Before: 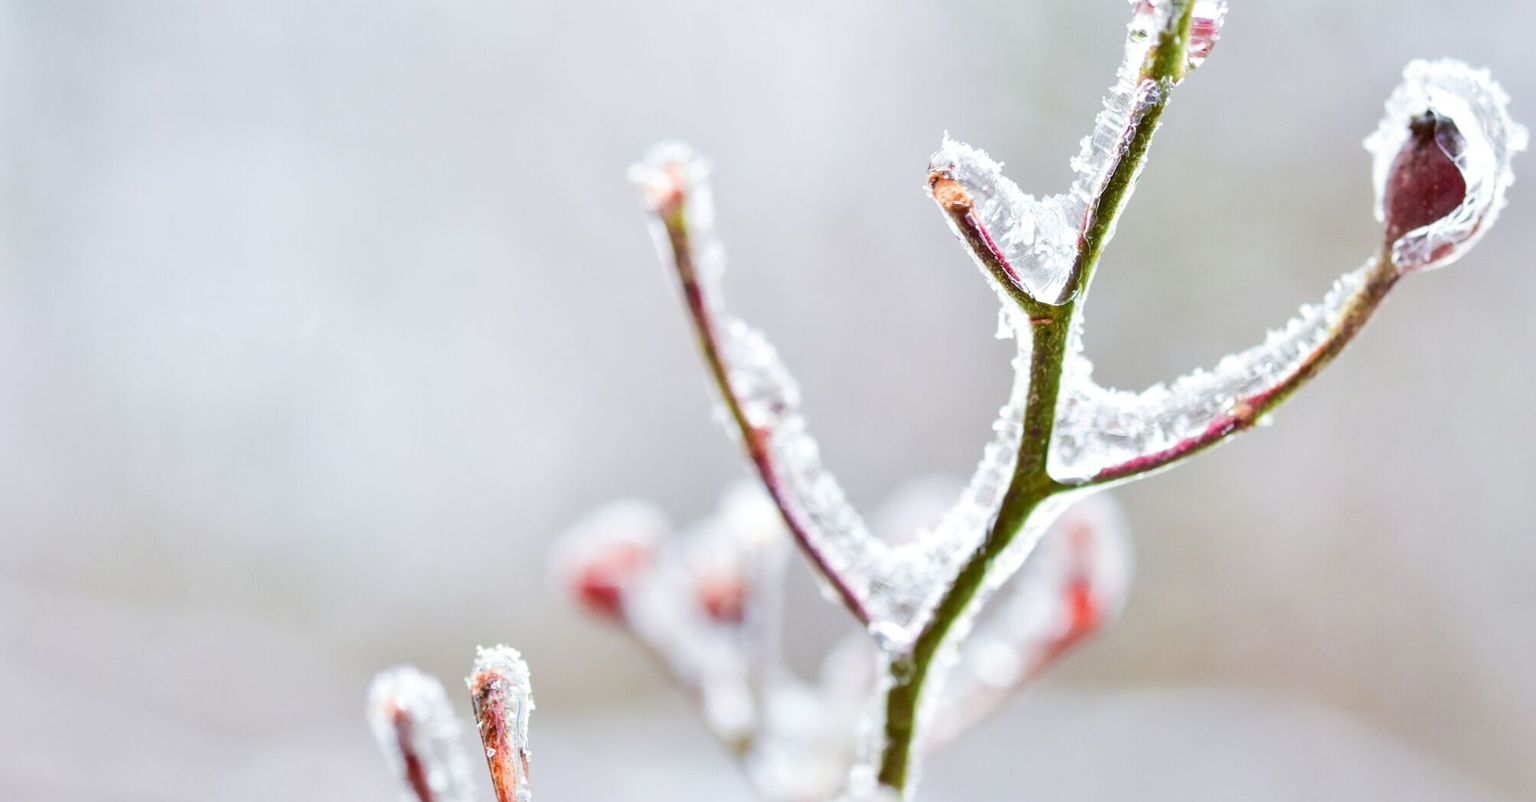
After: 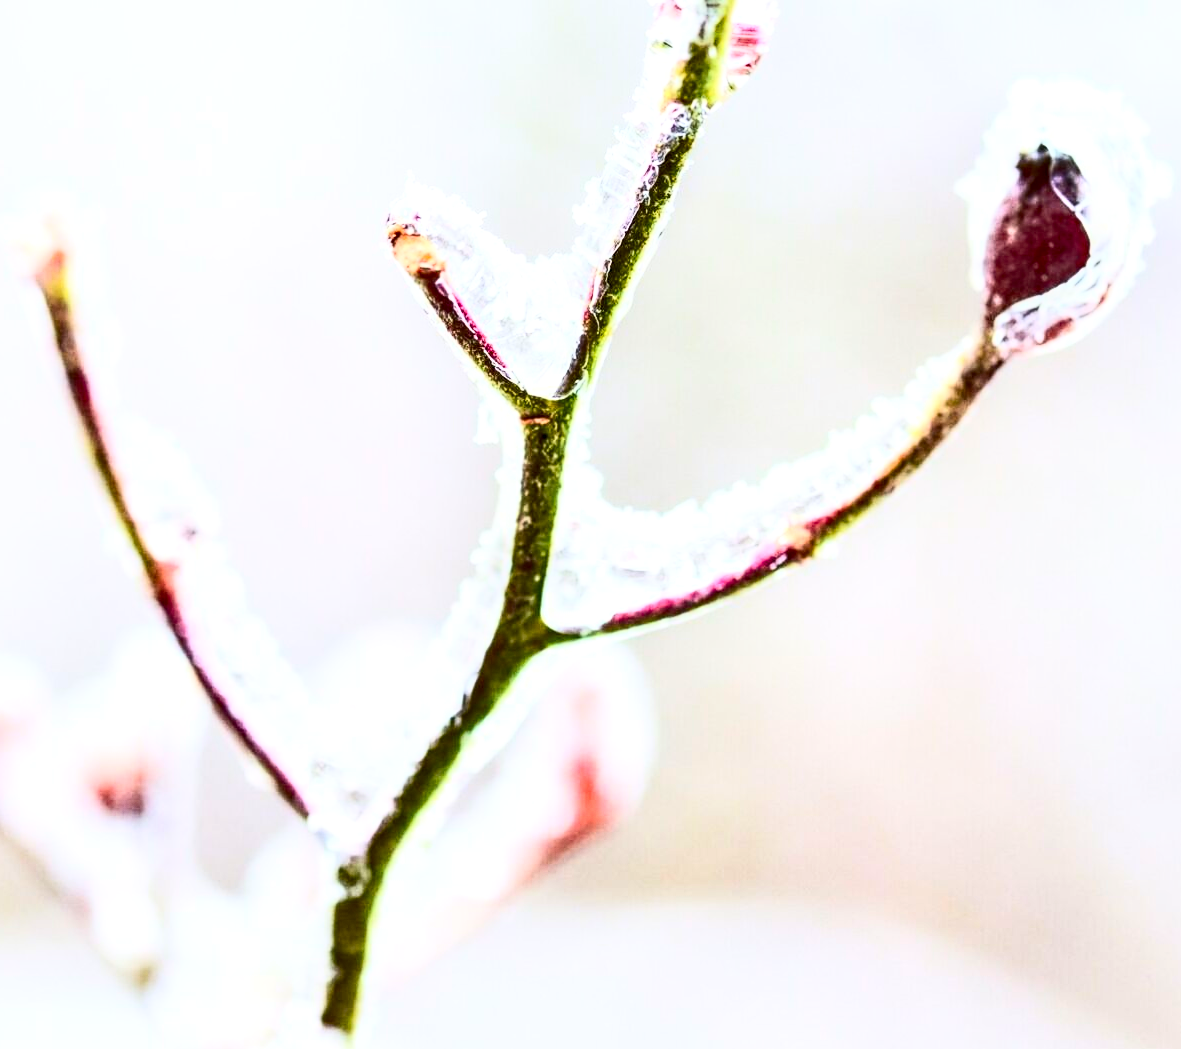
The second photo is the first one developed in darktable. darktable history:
contrast equalizer: octaves 7, y [[0.5, 0.488, 0.462, 0.461, 0.491, 0.5], [0.5 ×6], [0.5 ×6], [0 ×6], [0 ×6]], mix 0.536
crop: left 41.199%
exposure: exposure 0.133 EV, compensate highlight preservation false
haze removal: strength 0.288, distance 0.252, adaptive false
local contrast: highlights 77%, shadows 56%, detail 175%, midtone range 0.422
contrast brightness saturation: contrast 0.605, brightness 0.341, saturation 0.139
